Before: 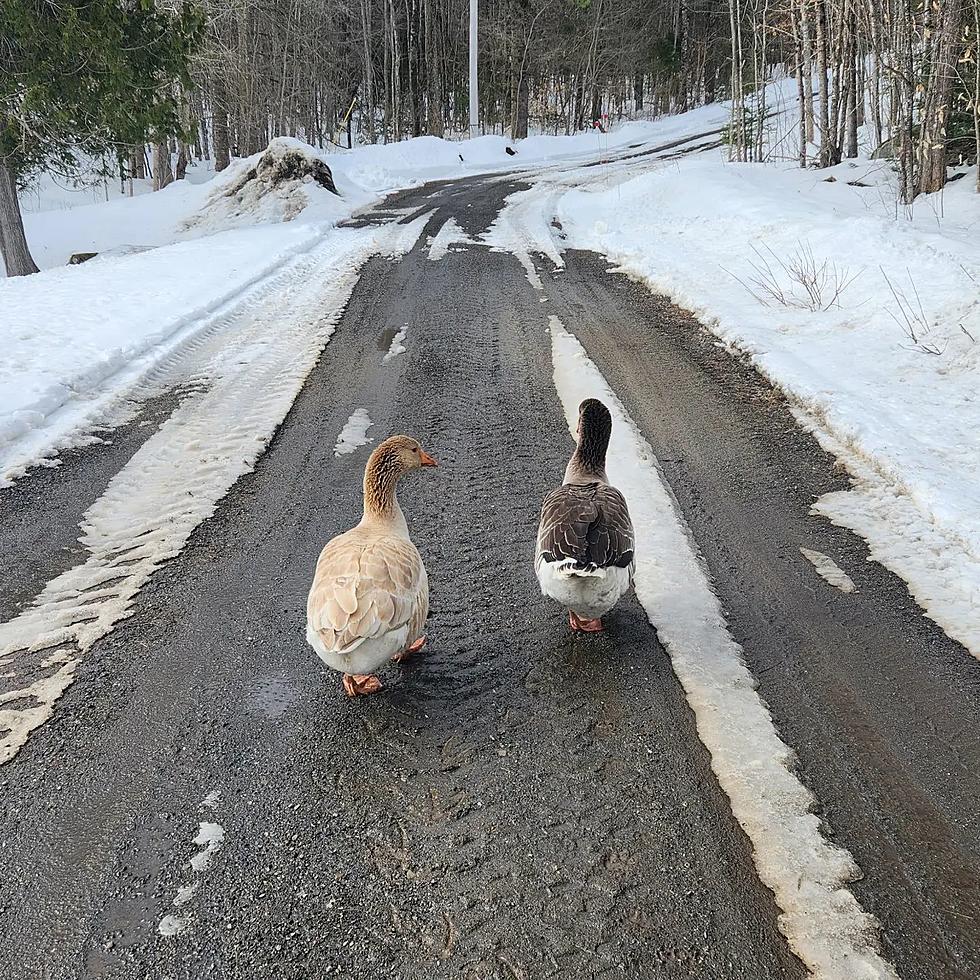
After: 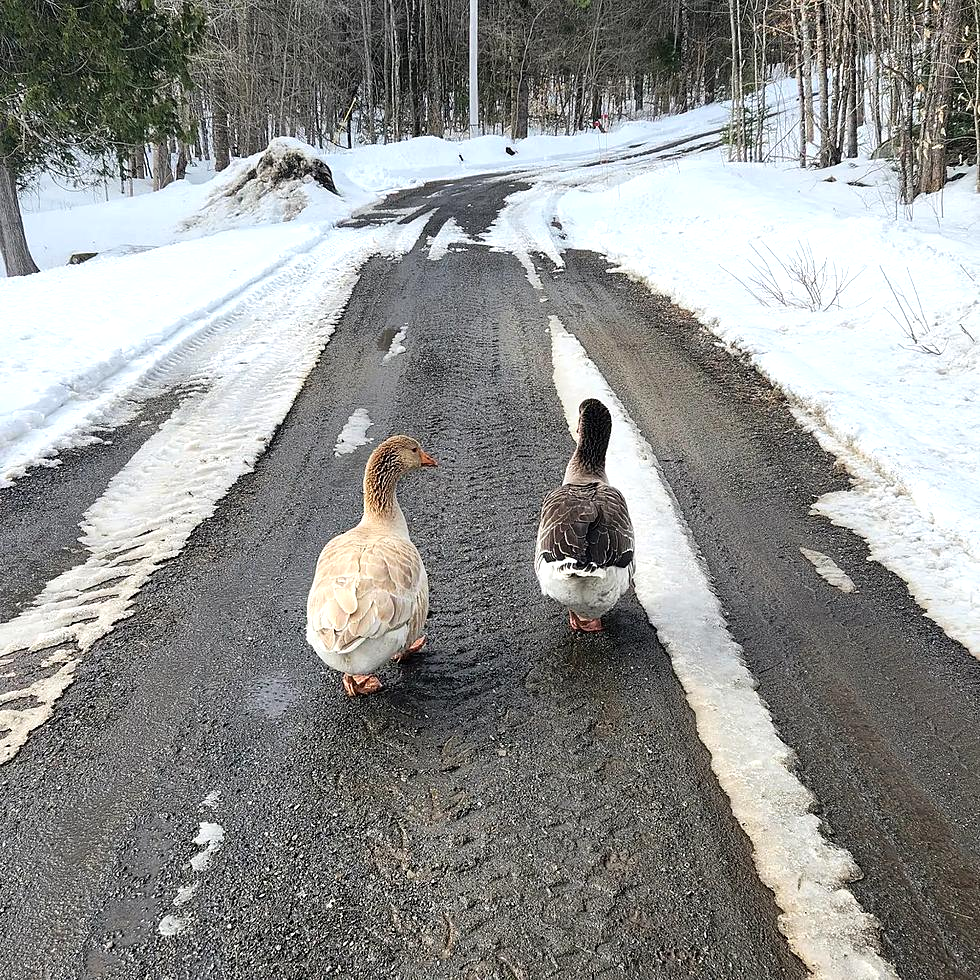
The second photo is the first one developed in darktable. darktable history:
tone equalizer: -8 EV -0.415 EV, -7 EV -0.393 EV, -6 EV -0.363 EV, -5 EV -0.184 EV, -3 EV 0.199 EV, -2 EV 0.306 EV, -1 EV 0.415 EV, +0 EV 0.394 EV, mask exposure compensation -0.515 EV
local contrast: mode bilateral grid, contrast 20, coarseness 50, detail 119%, midtone range 0.2
